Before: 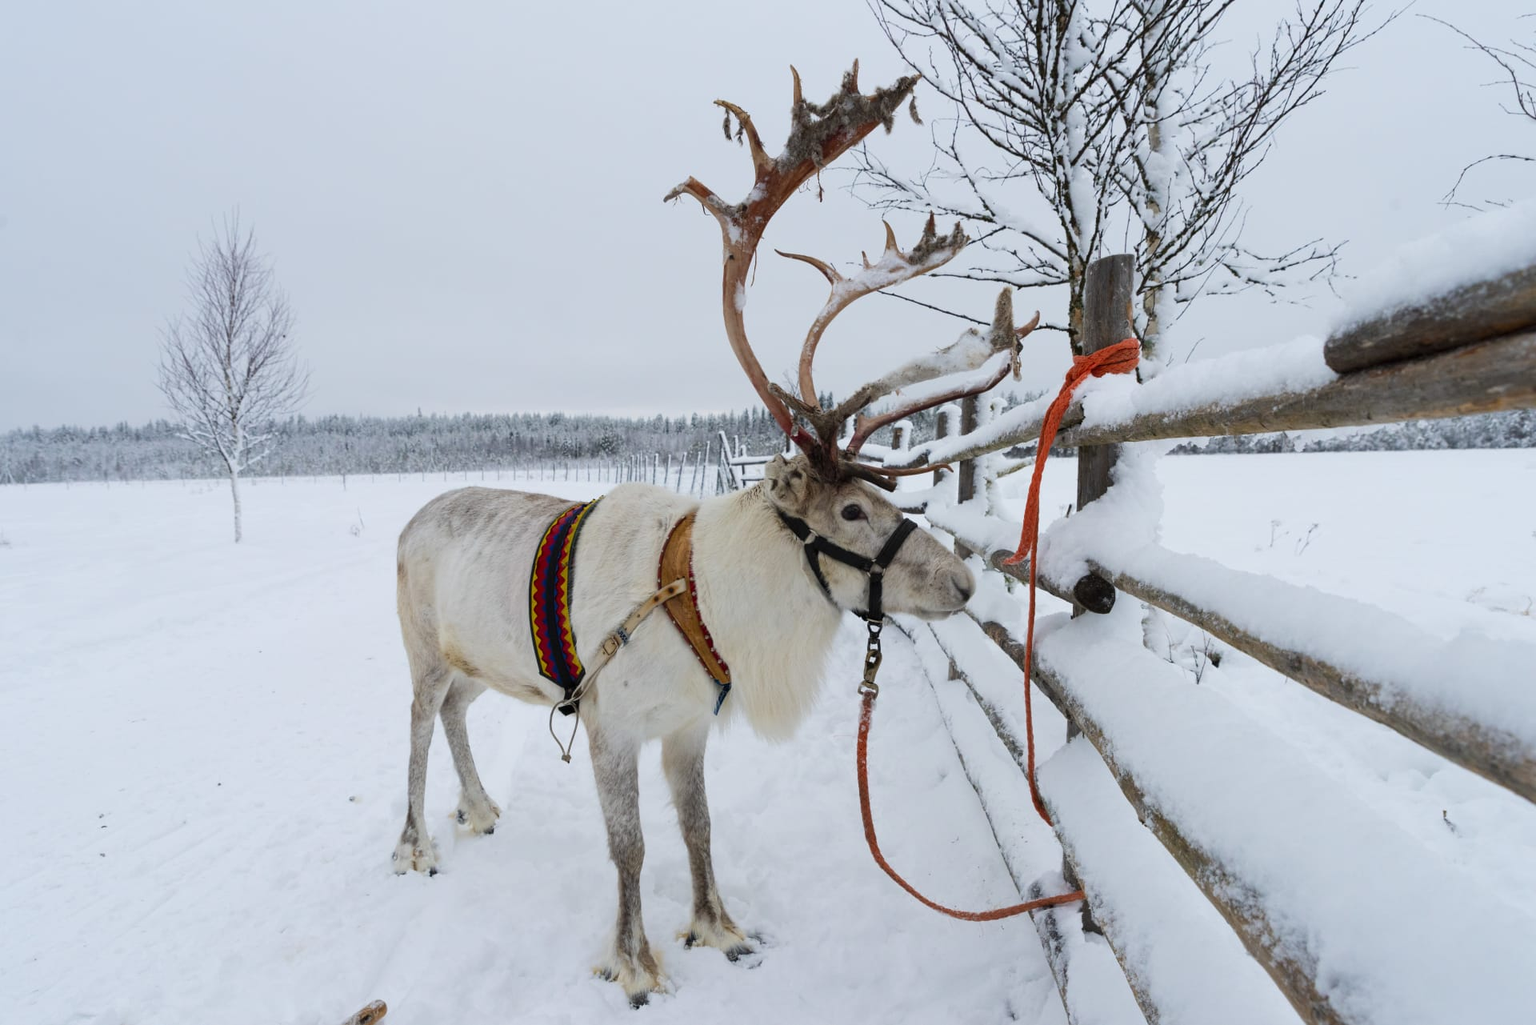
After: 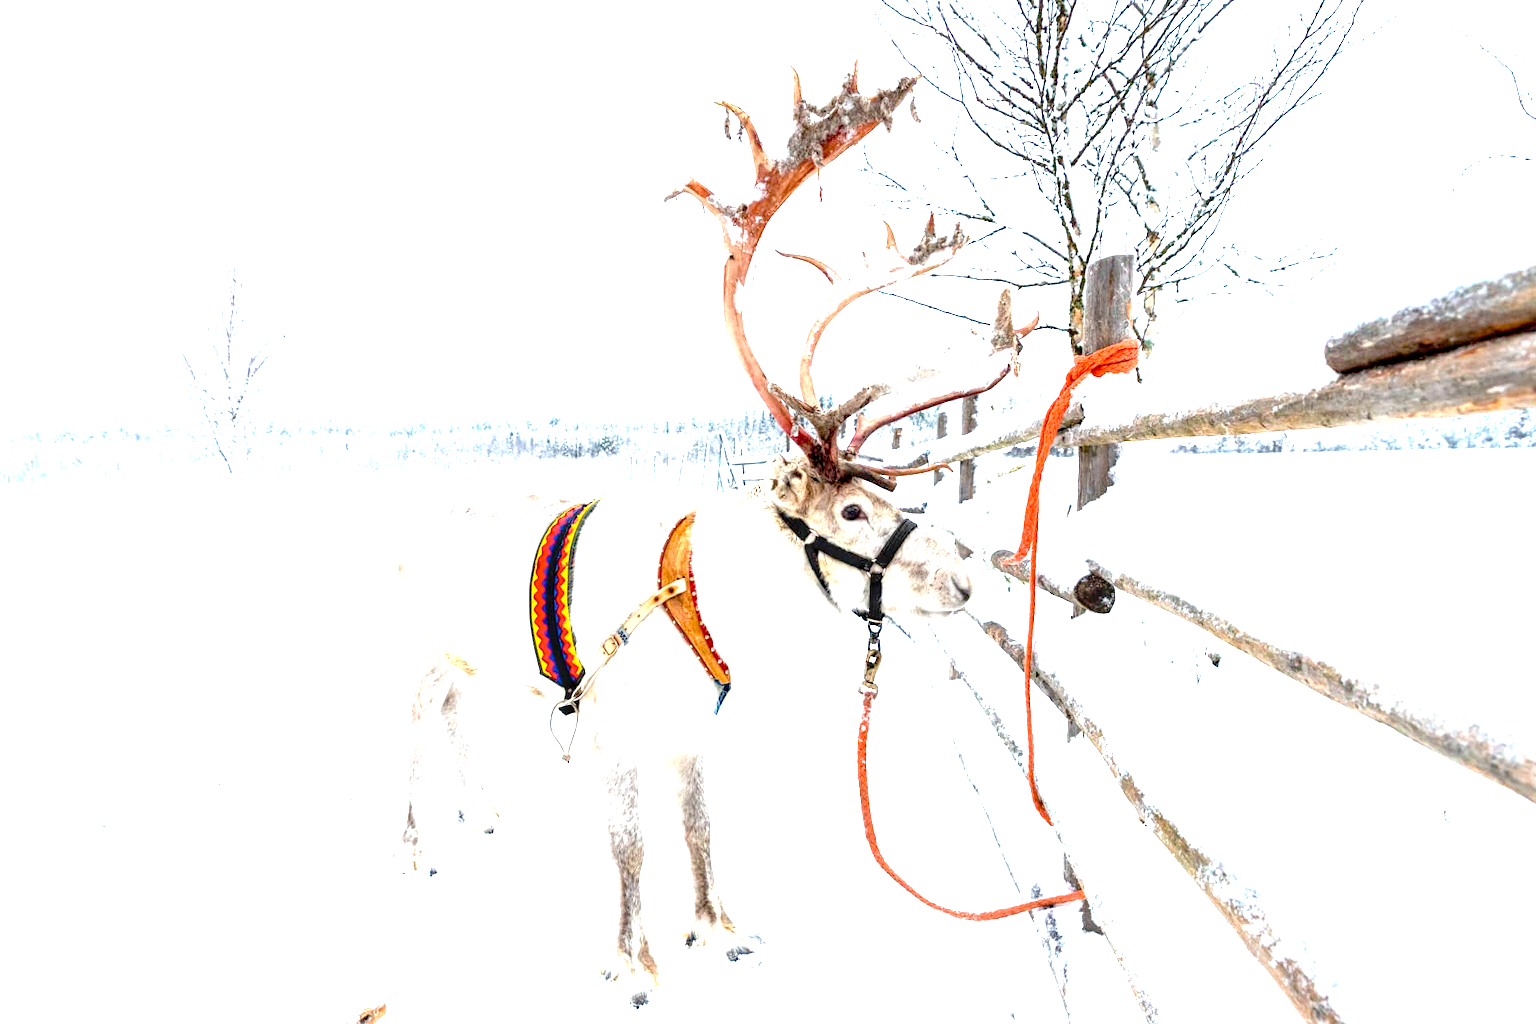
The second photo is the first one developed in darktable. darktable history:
exposure: black level correction 0.006, exposure 2.074 EV, compensate highlight preservation false
local contrast: on, module defaults
